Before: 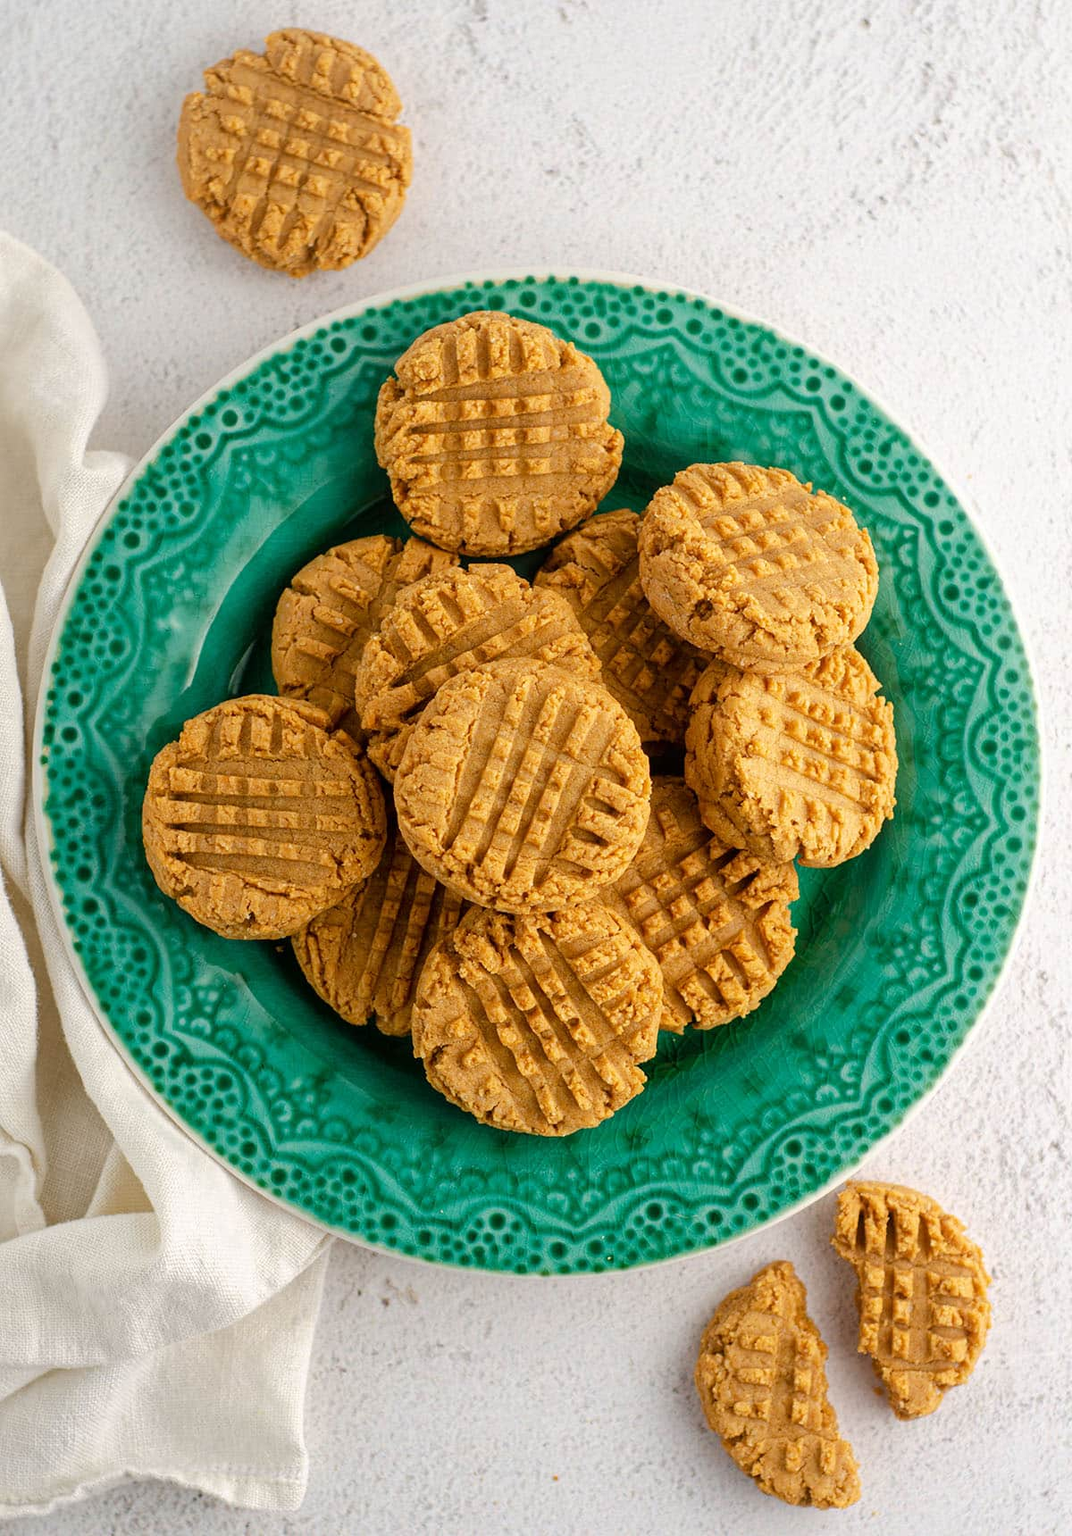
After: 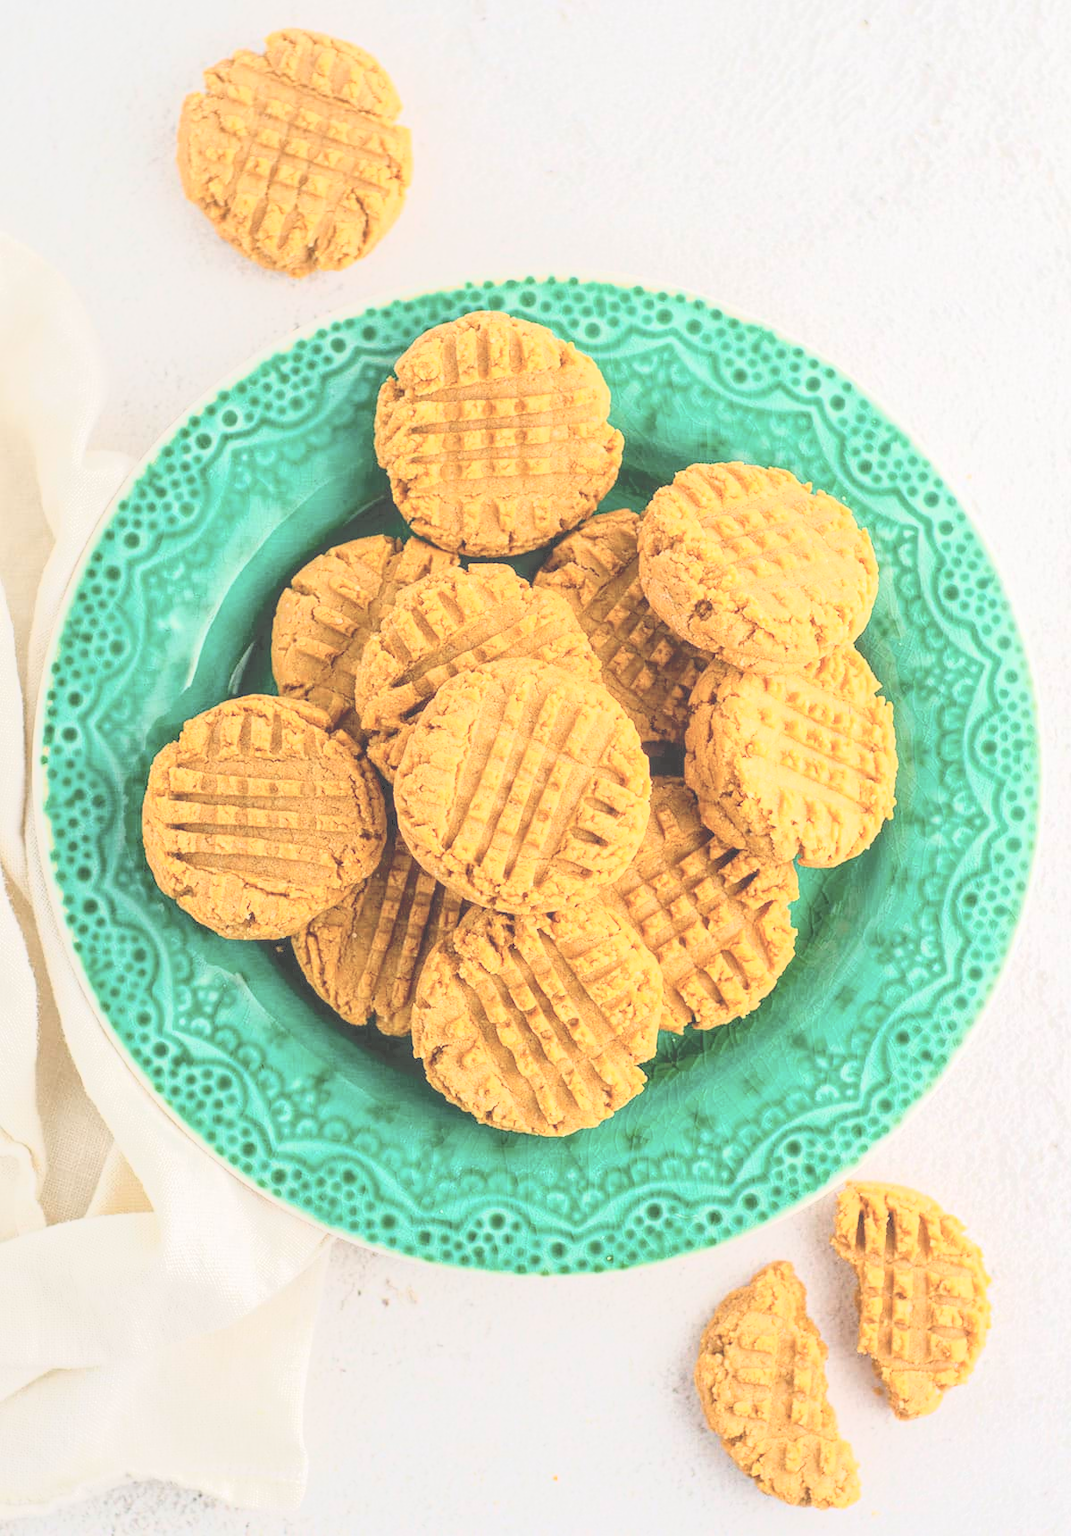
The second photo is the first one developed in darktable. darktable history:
tone curve: curves: ch0 [(0, 0) (0.003, 0.195) (0.011, 0.161) (0.025, 0.21) (0.044, 0.24) (0.069, 0.254) (0.1, 0.283) (0.136, 0.347) (0.177, 0.412) (0.224, 0.455) (0.277, 0.531) (0.335, 0.606) (0.399, 0.679) (0.468, 0.748) (0.543, 0.814) (0.623, 0.876) (0.709, 0.927) (0.801, 0.949) (0.898, 0.962) (1, 1)], color space Lab, independent channels, preserve colors none
local contrast: highlights 46%, shadows 6%, detail 99%
